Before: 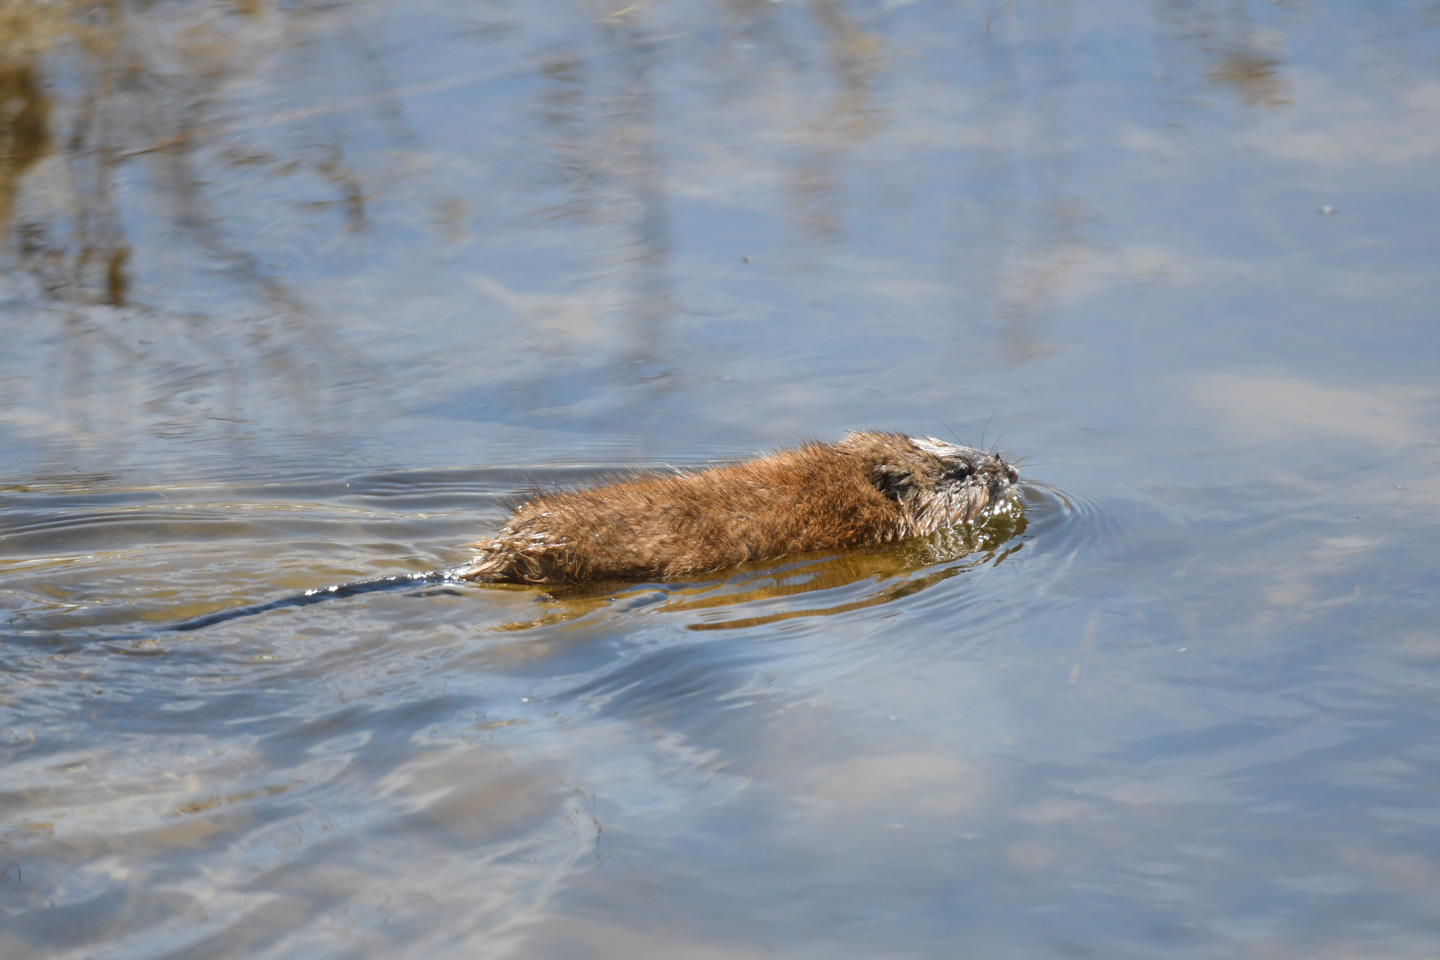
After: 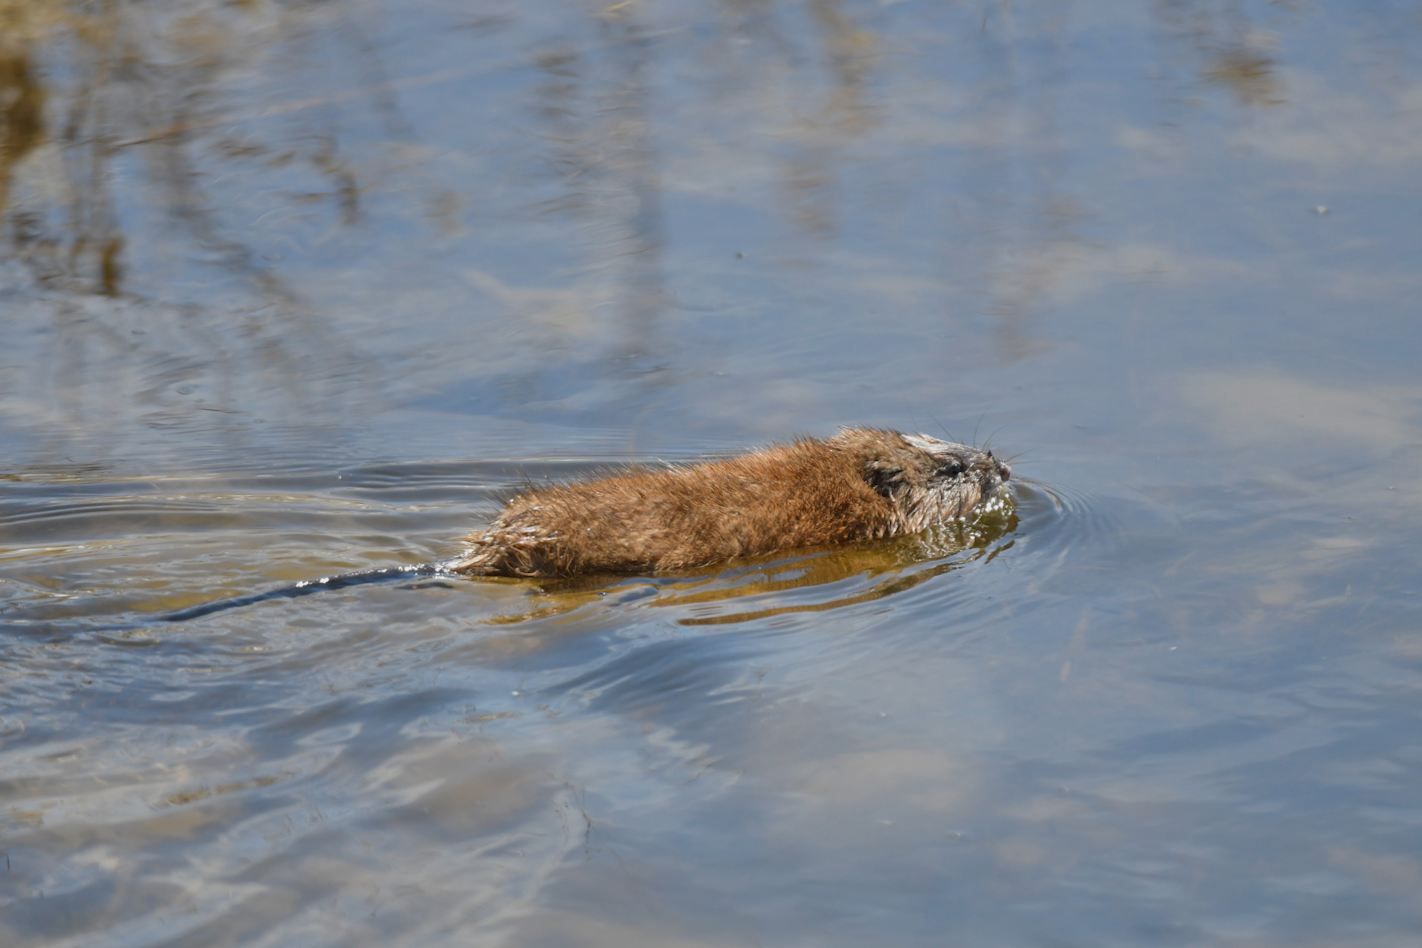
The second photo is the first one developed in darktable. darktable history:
tone equalizer: -8 EV -0.002 EV, -7 EV 0.004 EV, -6 EV -0.032 EV, -5 EV 0.009 EV, -4 EV -0.014 EV, -3 EV 0.006 EV, -2 EV -0.042 EV, -1 EV -0.28 EV, +0 EV -0.553 EV
crop and rotate: angle -0.469°
